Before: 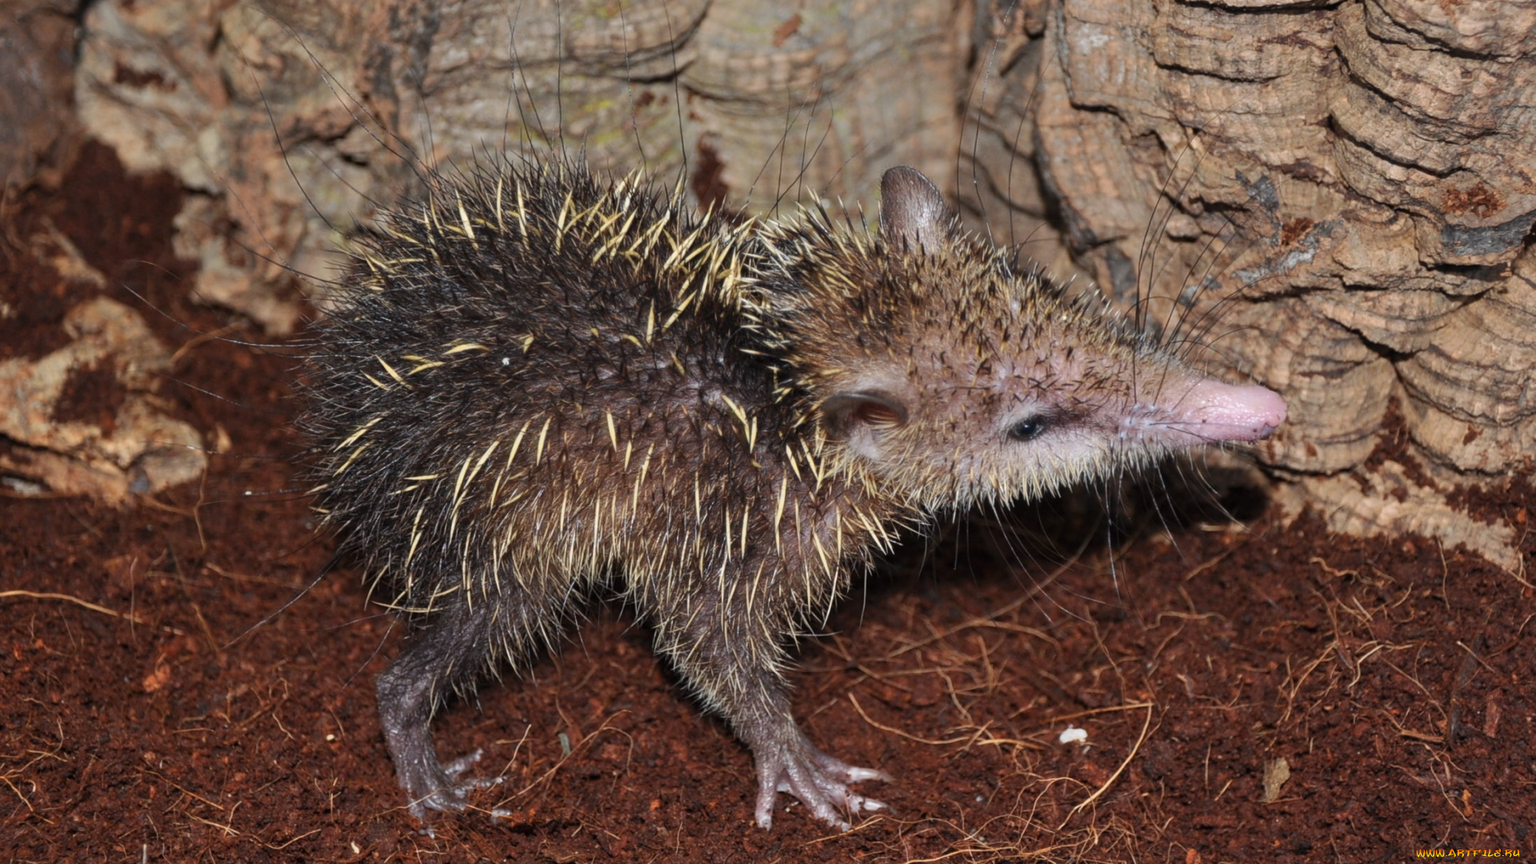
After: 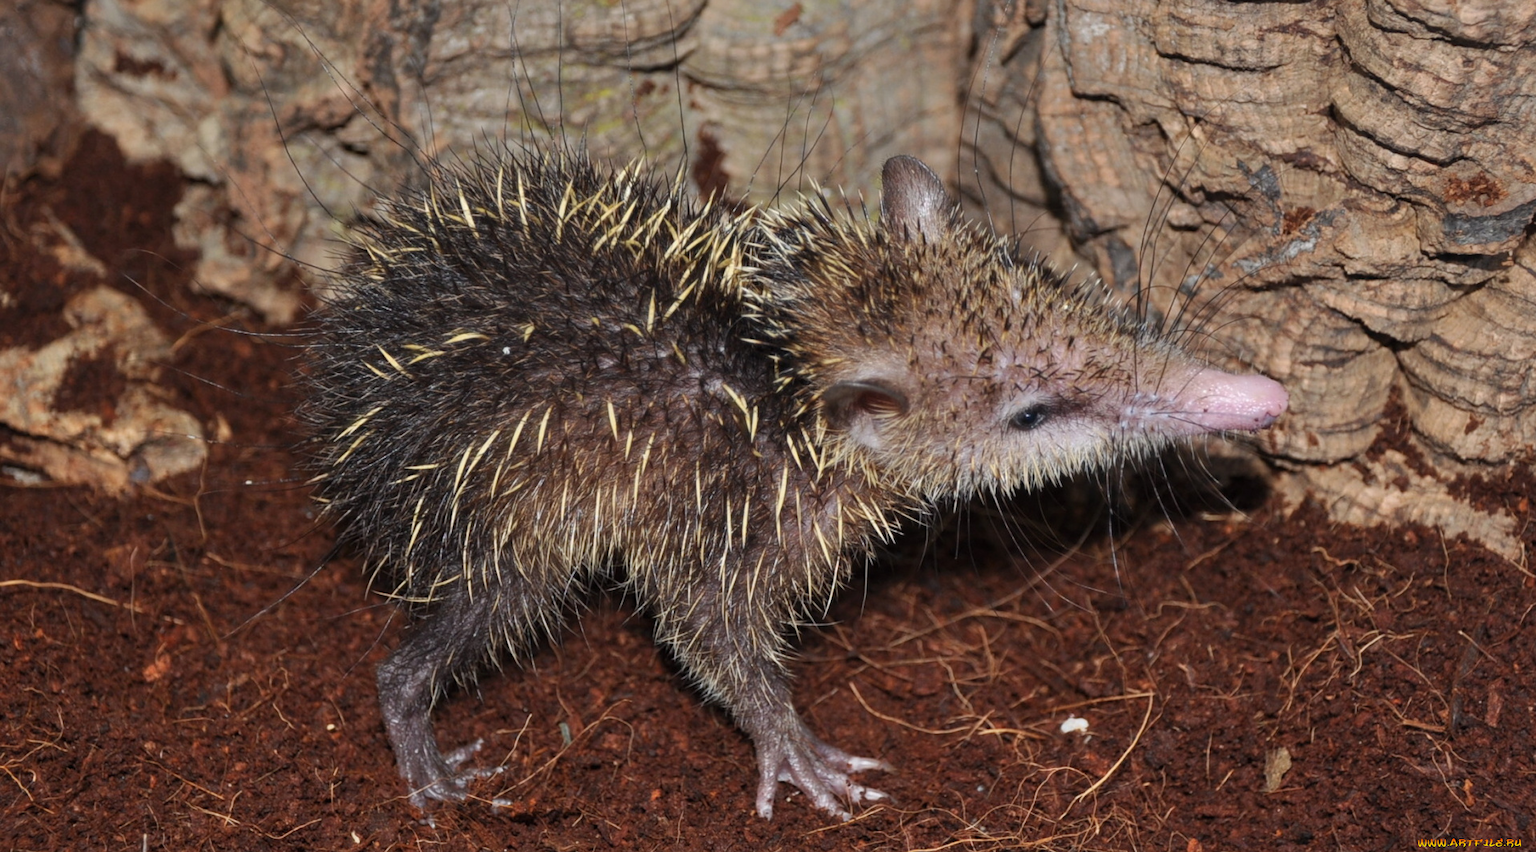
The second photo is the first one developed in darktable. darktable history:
exposure: compensate exposure bias true, compensate highlight preservation false
crop: top 1.303%, right 0.086%
